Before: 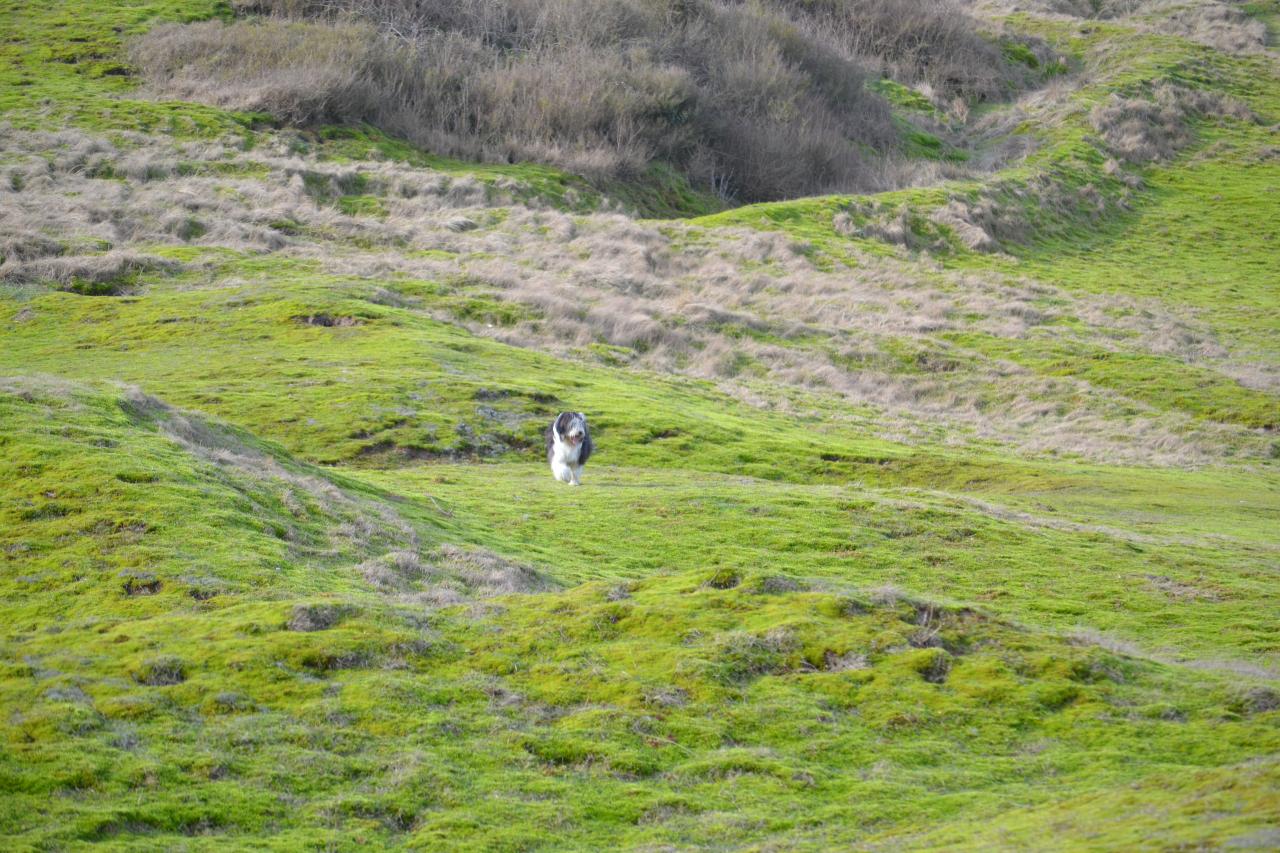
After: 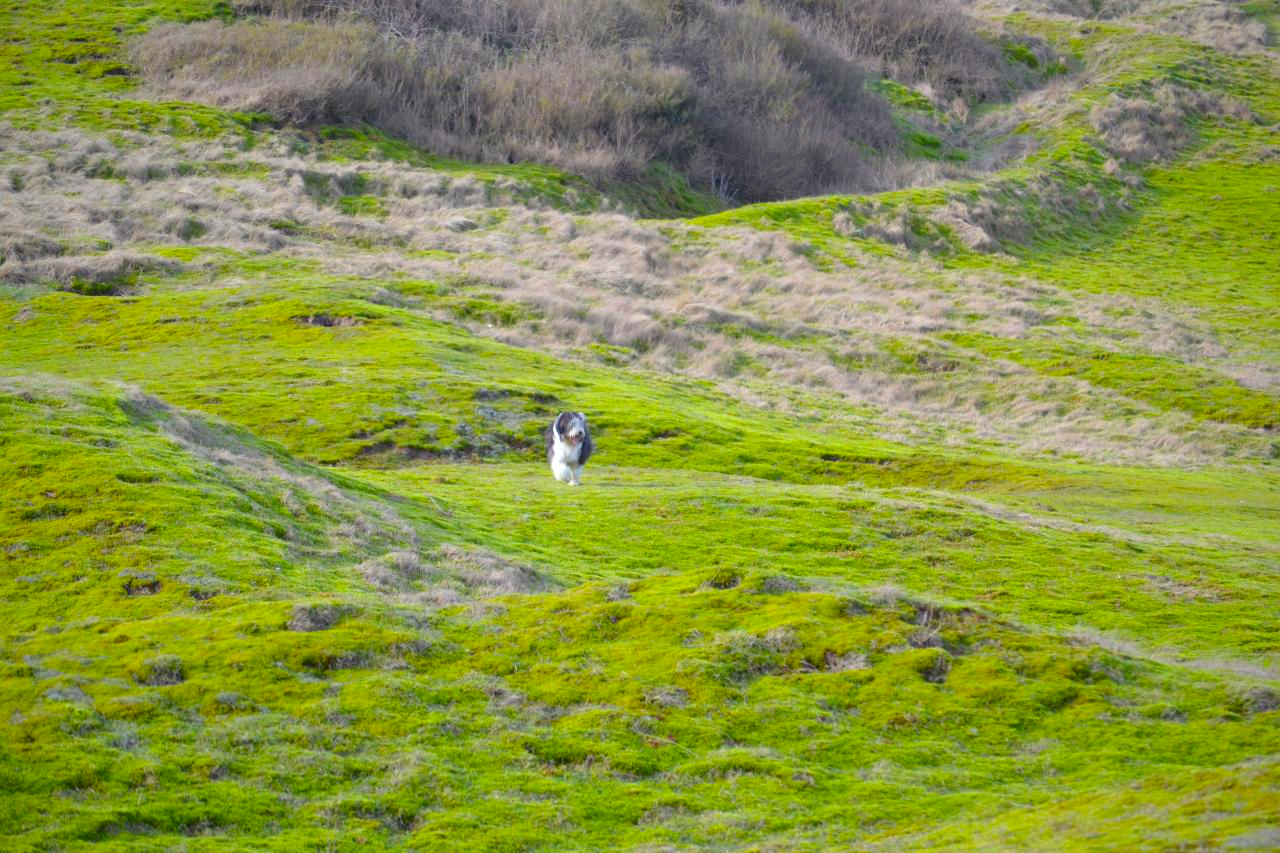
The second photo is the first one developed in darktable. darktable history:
color balance rgb: shadows lift › chroma 3.296%, shadows lift › hue 281.71°, perceptual saturation grading › global saturation 25.192%, global vibrance 20%
